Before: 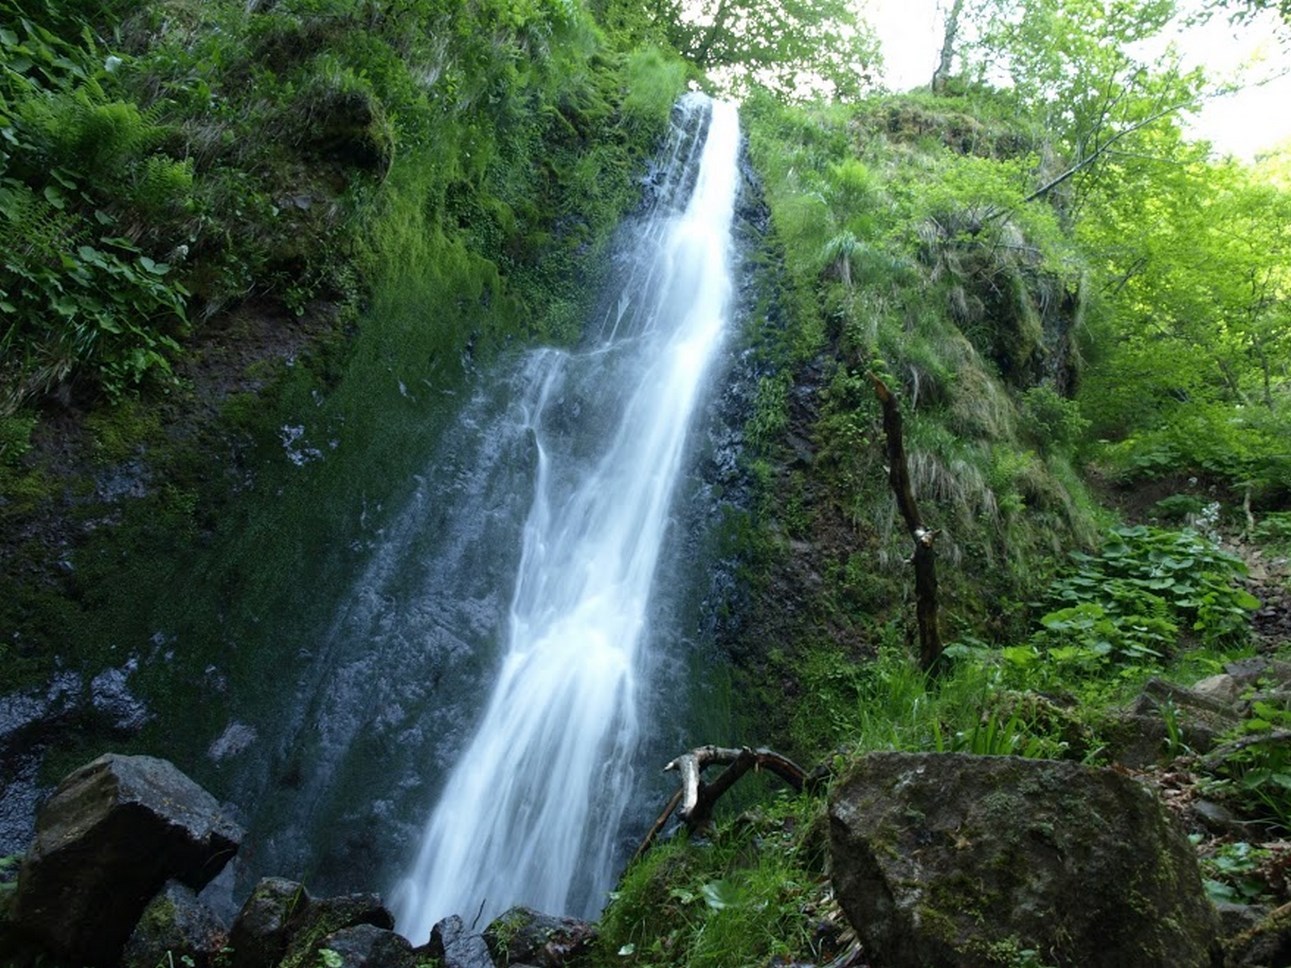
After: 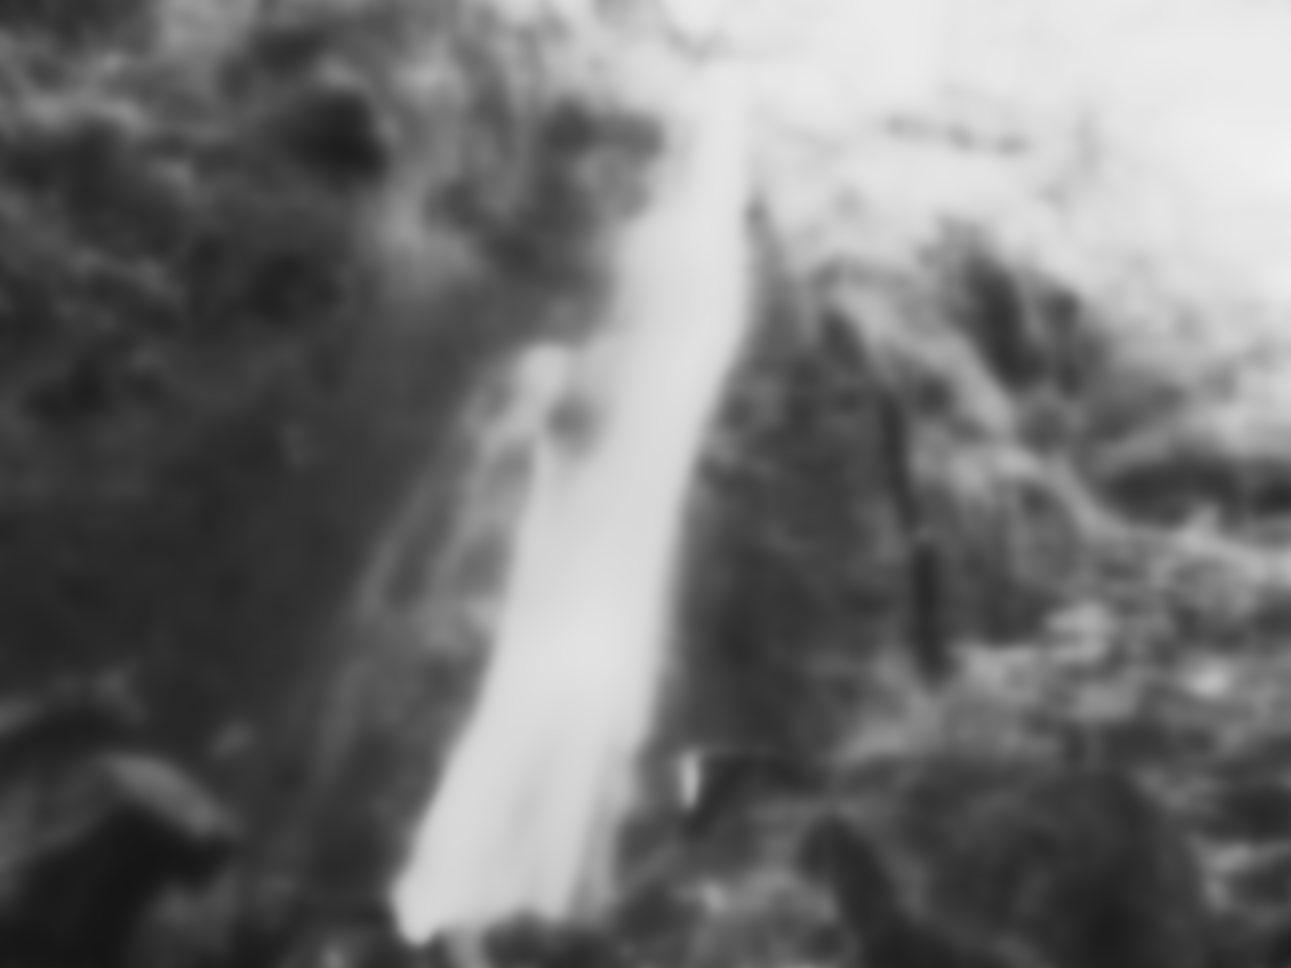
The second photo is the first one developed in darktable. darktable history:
lowpass: on, module defaults
exposure: black level correction 0, exposure 0.4 EV, compensate exposure bias true, compensate highlight preservation false
monochrome: a 26.22, b 42.67, size 0.8
contrast brightness saturation: contrast 0.57, brightness 0.57, saturation -0.34
